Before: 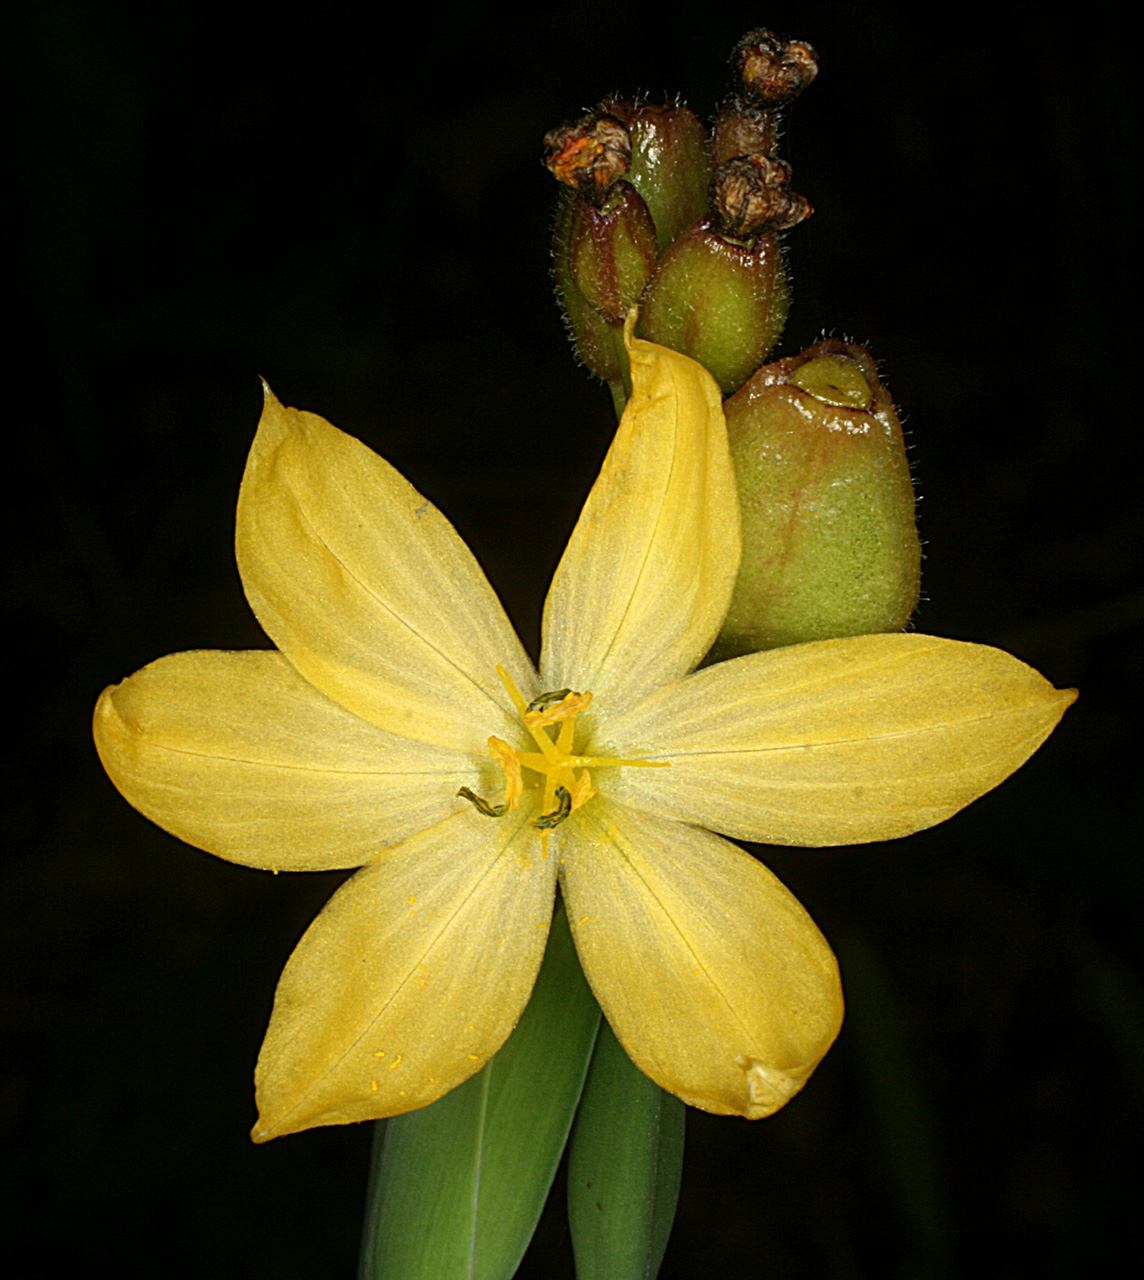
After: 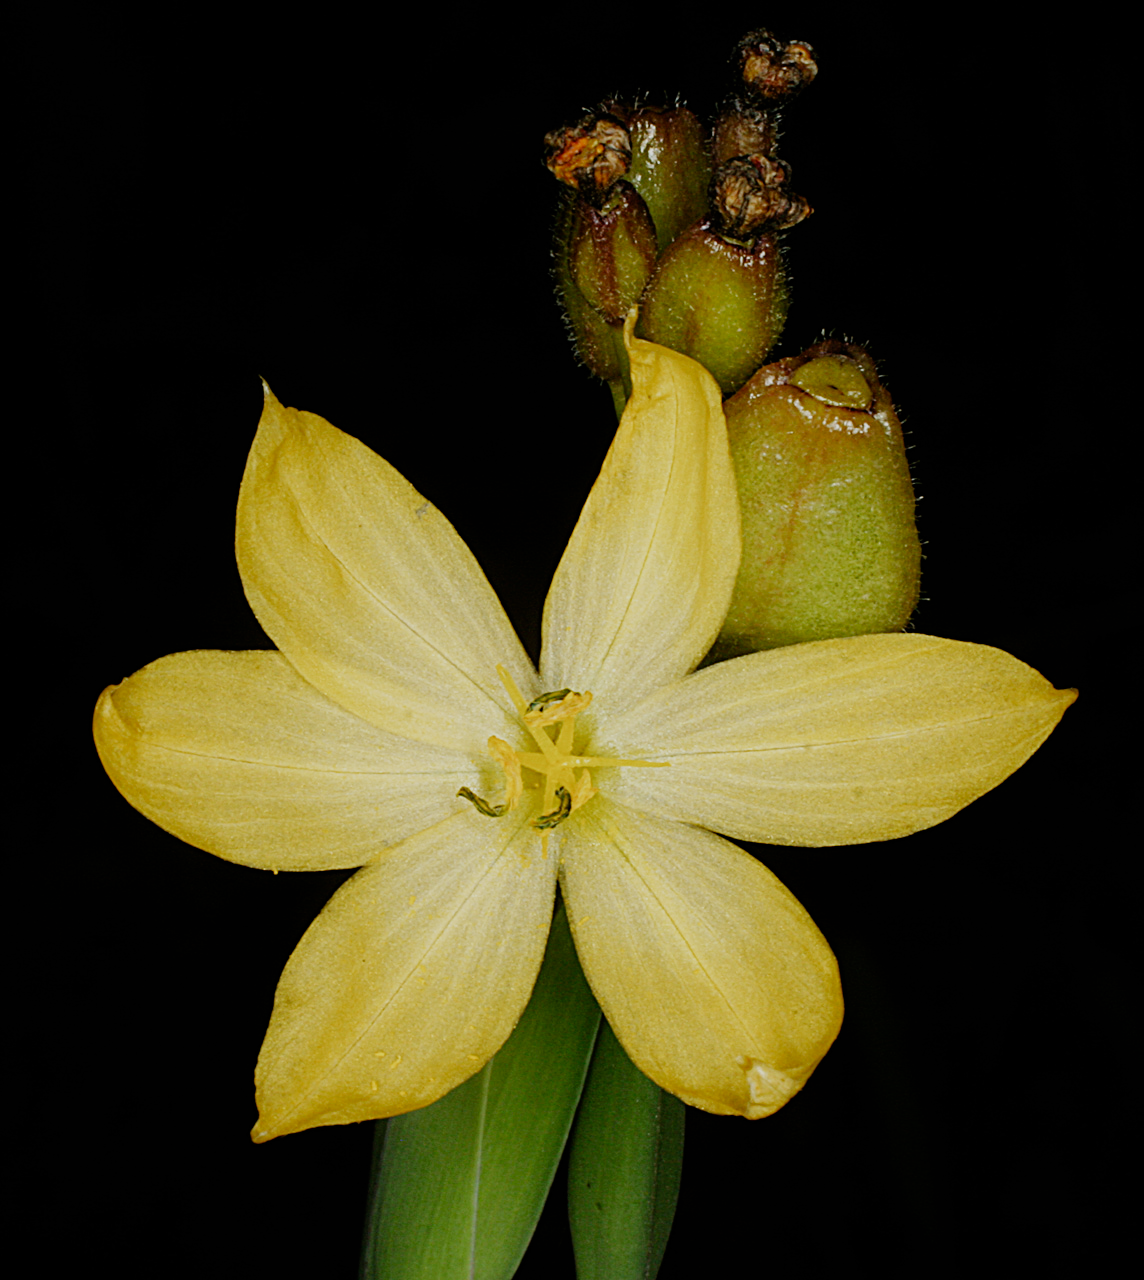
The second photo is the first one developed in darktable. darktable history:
filmic rgb: black relative exposure -7.65 EV, white relative exposure 4.56 EV, hardness 3.61, add noise in highlights 0.002, preserve chrominance no, color science v4 (2020)
